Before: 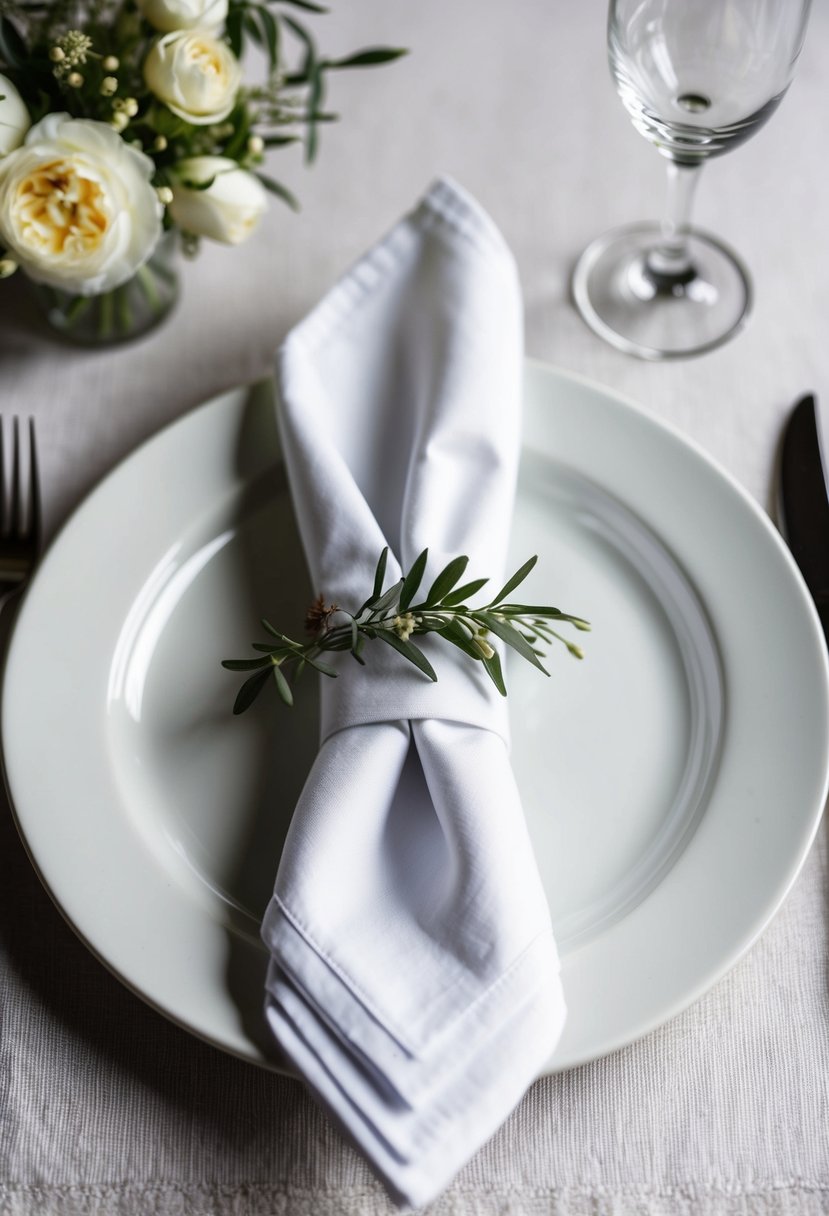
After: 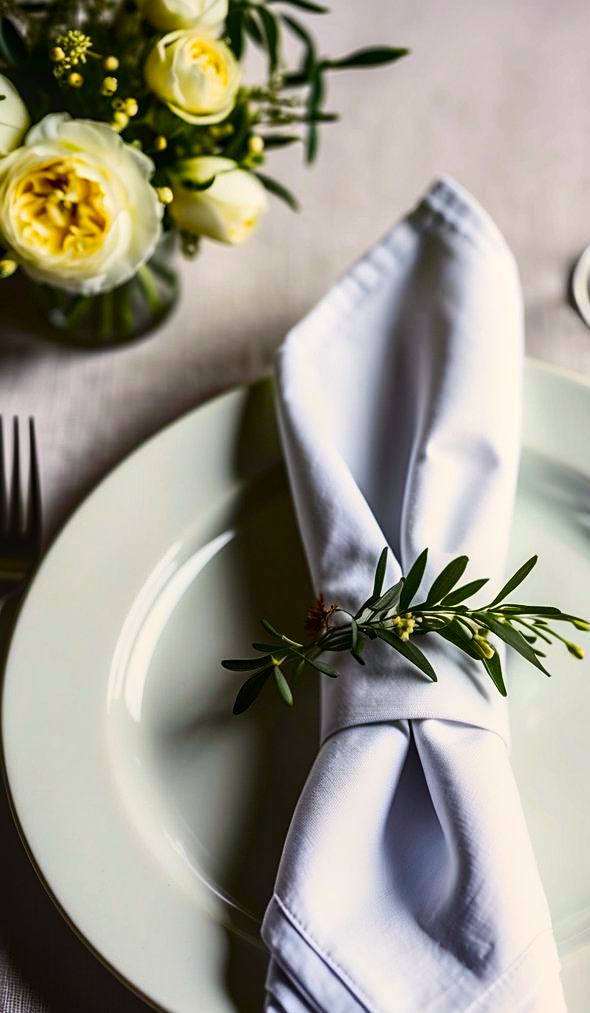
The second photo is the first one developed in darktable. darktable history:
shadows and highlights: shadows 43.75, white point adjustment -1.4, soften with gaussian
color balance rgb: highlights gain › chroma 3.036%, highlights gain › hue 75.88°, linear chroma grading › shadows 17.407%, linear chroma grading › highlights 61.665%, linear chroma grading › global chroma 49.734%, perceptual saturation grading › global saturation 2.625%
contrast brightness saturation: contrast 0.284
local contrast: on, module defaults
sharpen: on, module defaults
crop: right 28.721%, bottom 16.672%
exposure: compensate highlight preservation false
